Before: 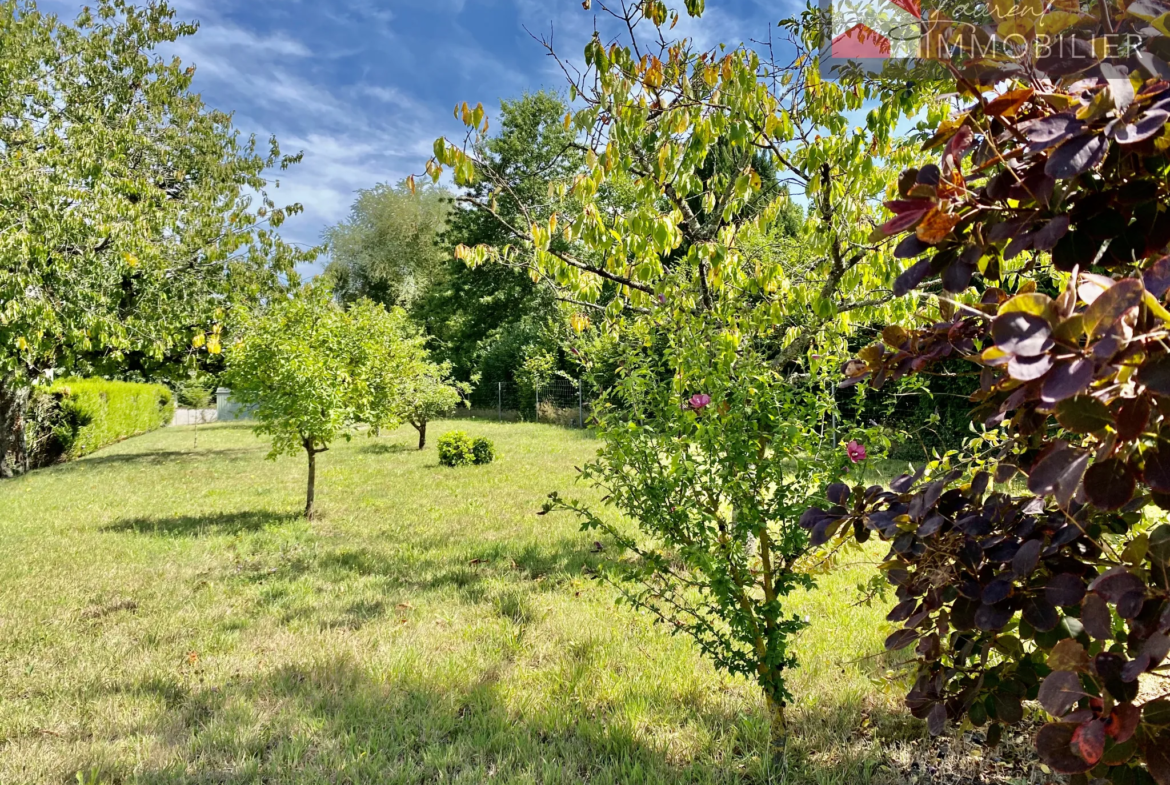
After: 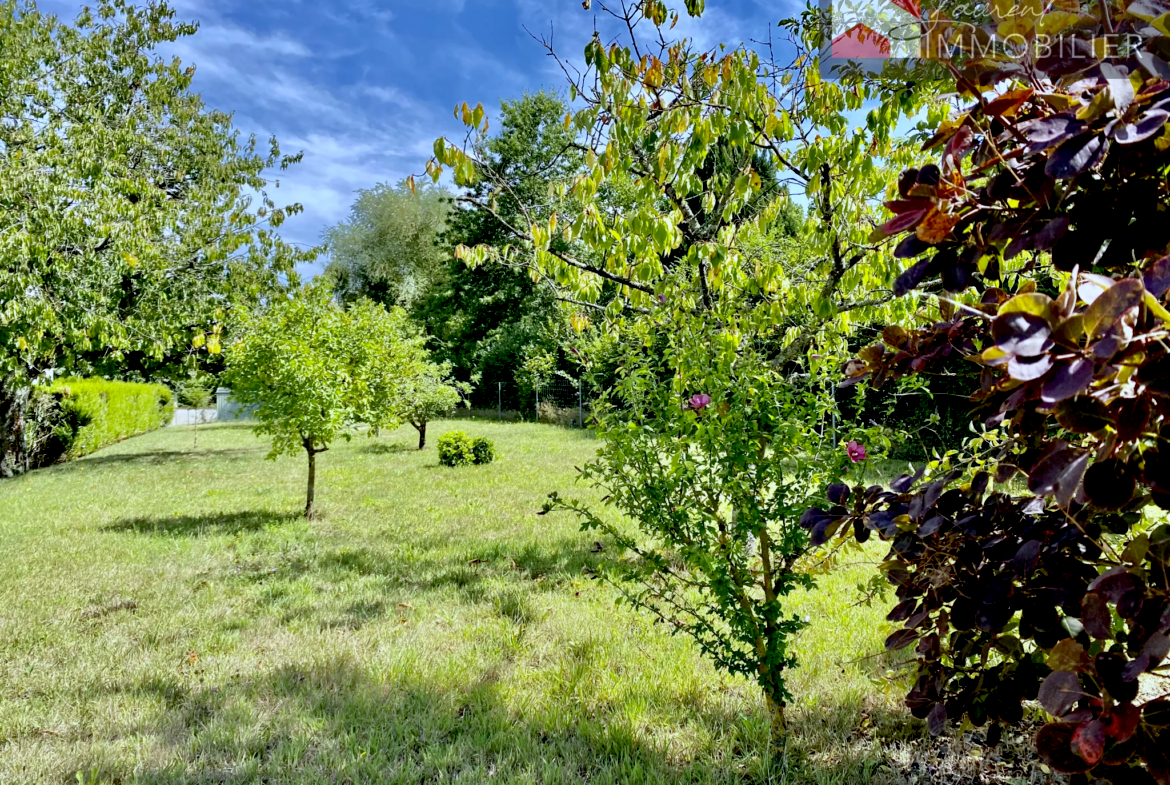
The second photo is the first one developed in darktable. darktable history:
exposure: black level correction 0.016, exposure -0.009 EV, compensate highlight preservation false
white balance: red 0.924, blue 1.095
